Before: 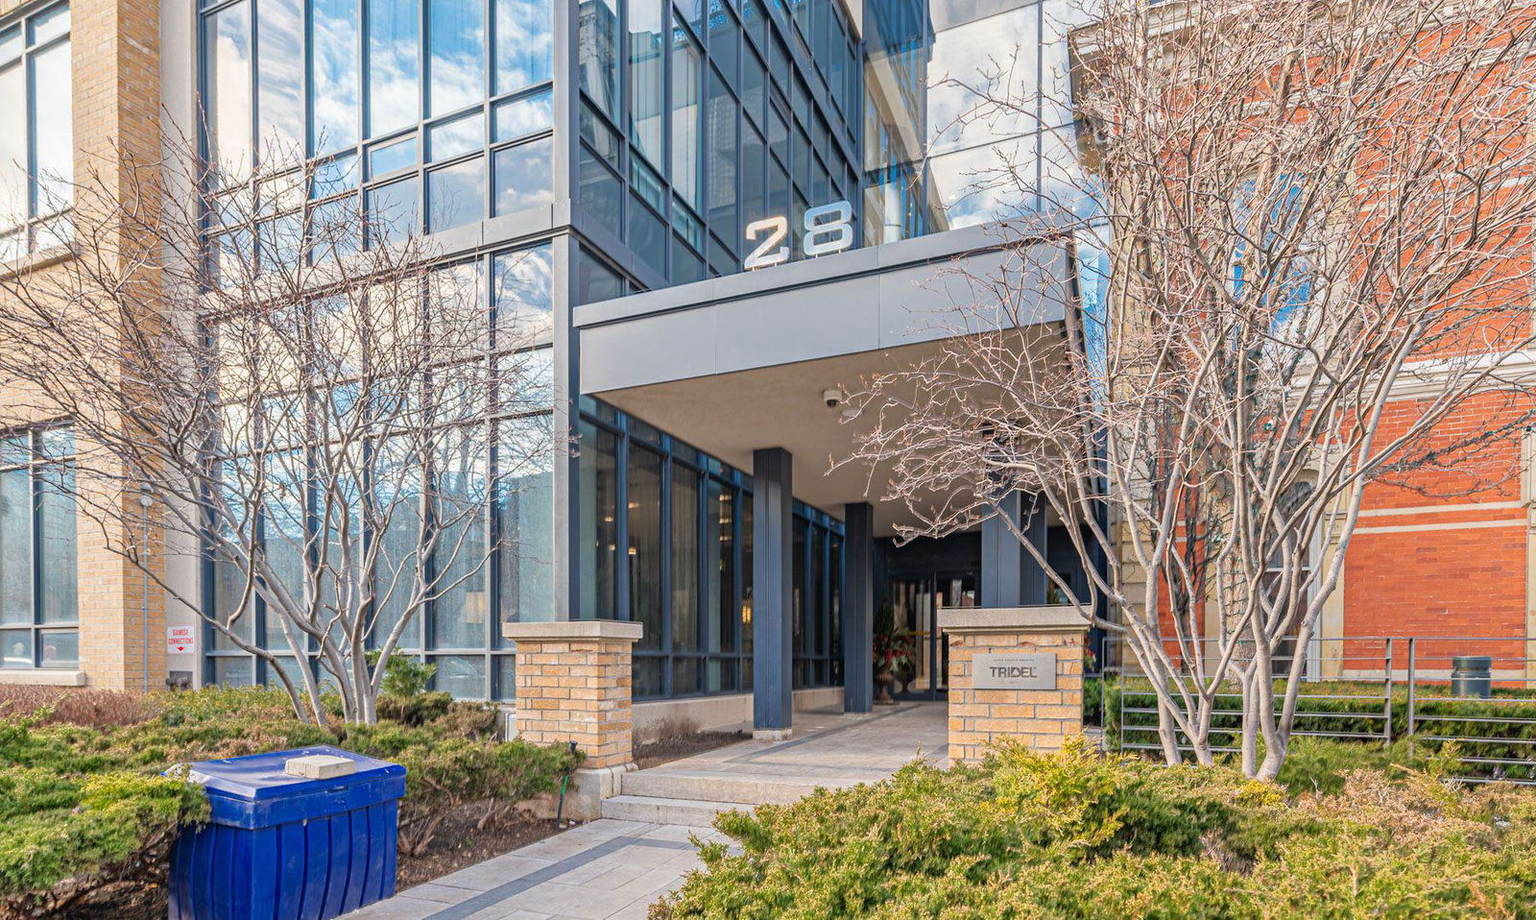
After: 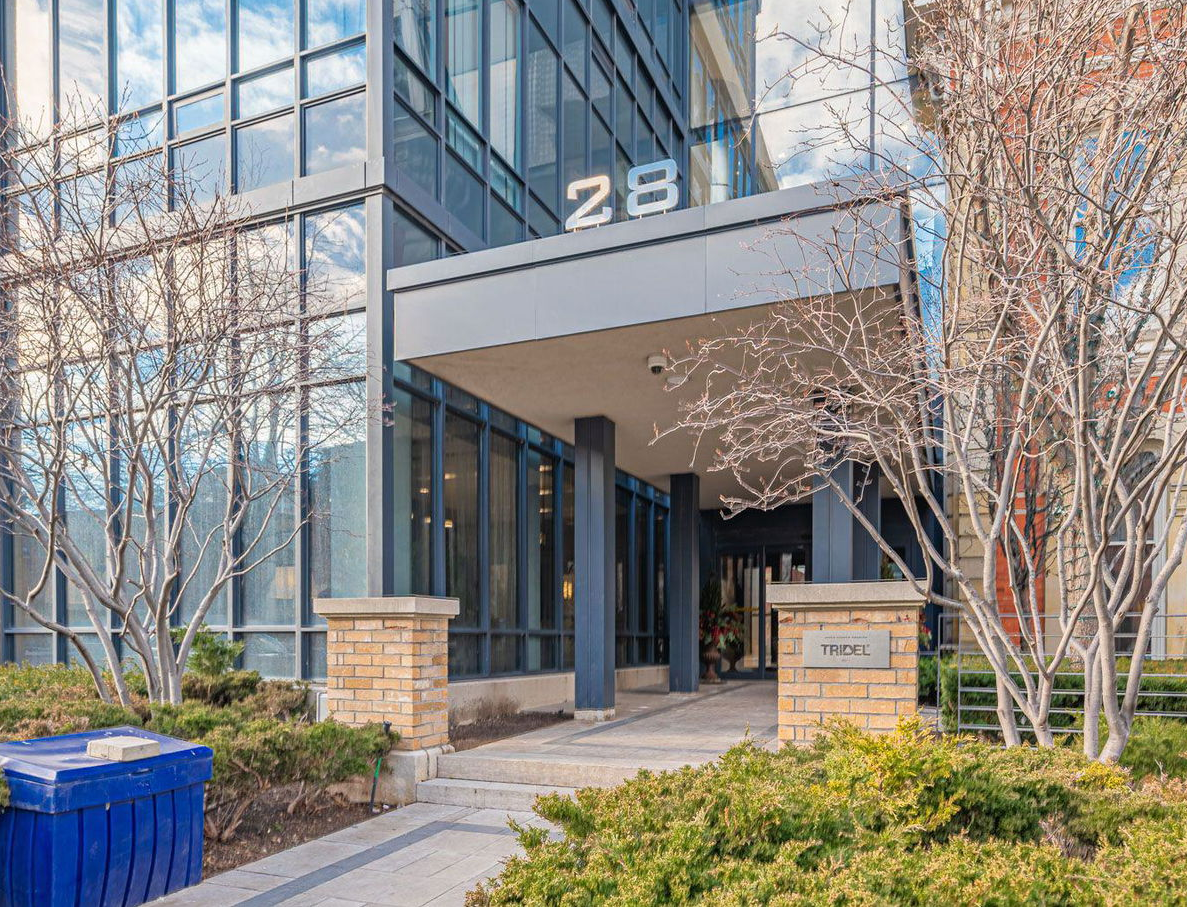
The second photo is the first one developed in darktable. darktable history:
crop and rotate: left 13.222%, top 5.323%, right 12.531%
